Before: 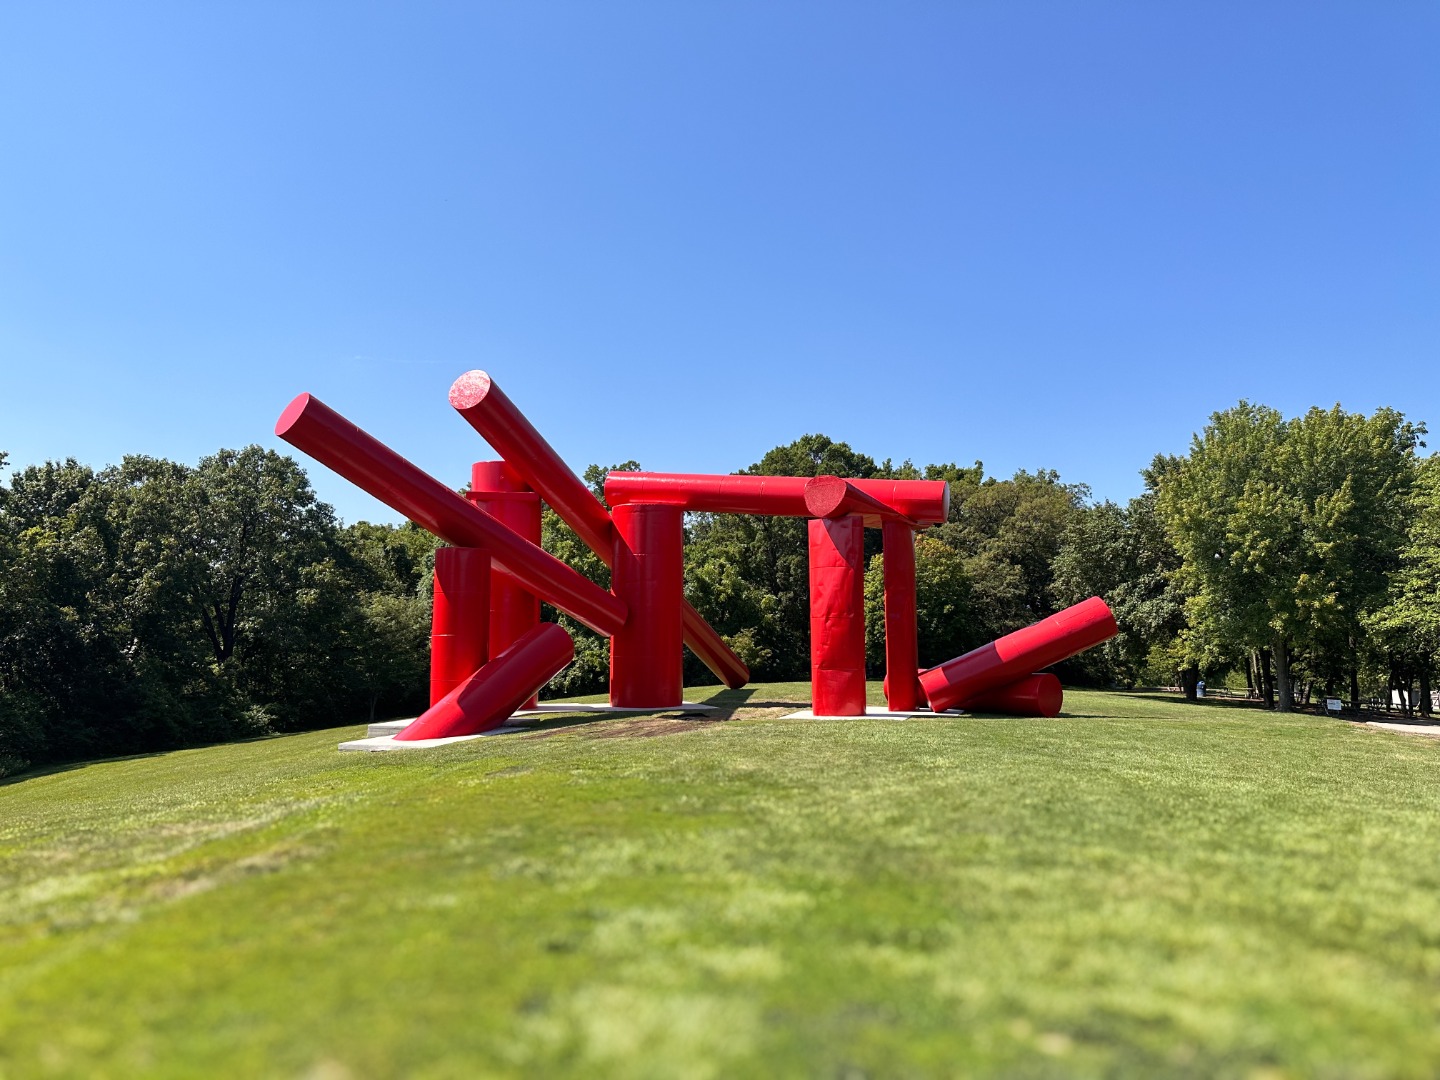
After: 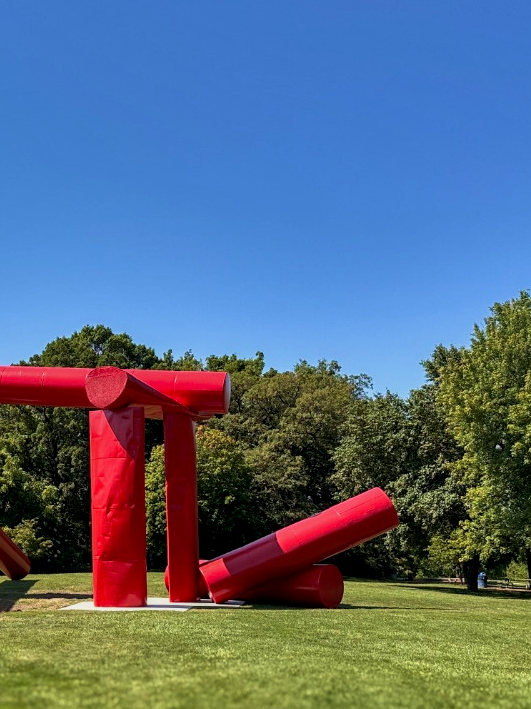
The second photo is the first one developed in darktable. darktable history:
shadows and highlights: shadows 80.73, white point adjustment -9.07, highlights -61.46, soften with gaussian
velvia: strength 30%
local contrast: on, module defaults
crop and rotate: left 49.936%, top 10.094%, right 13.136%, bottom 24.256%
